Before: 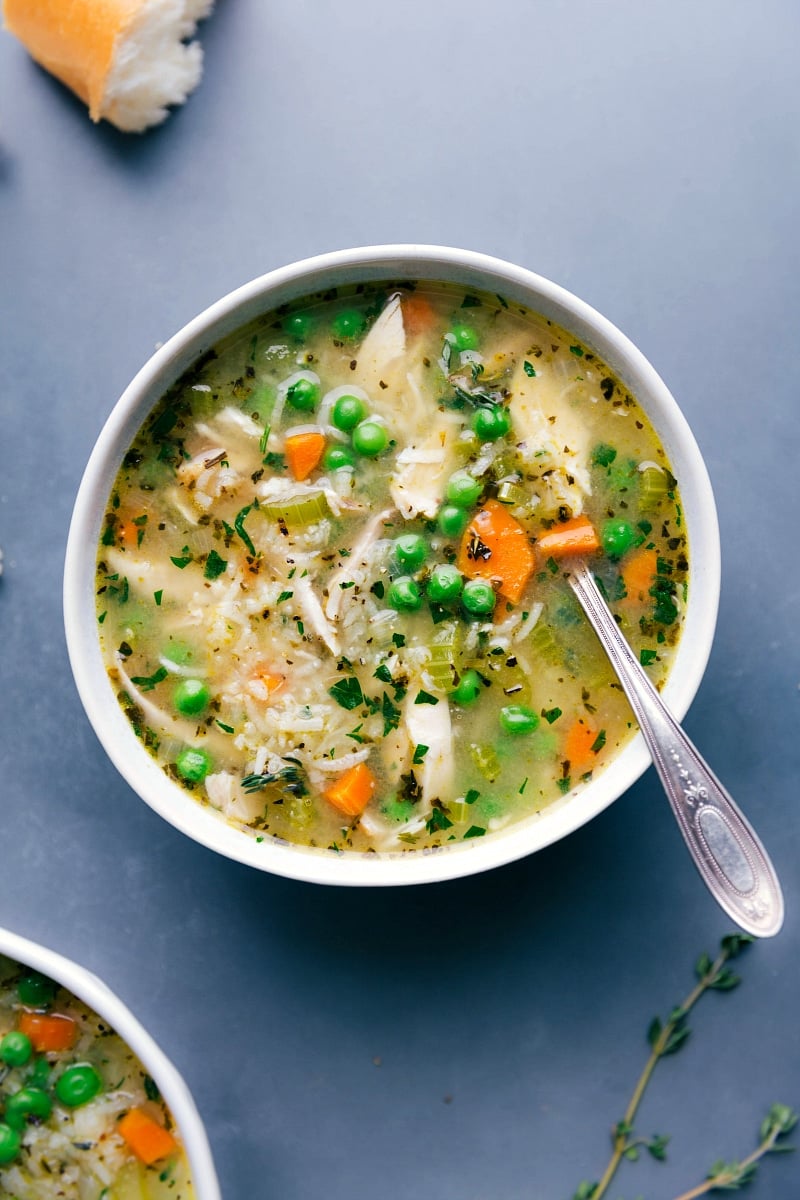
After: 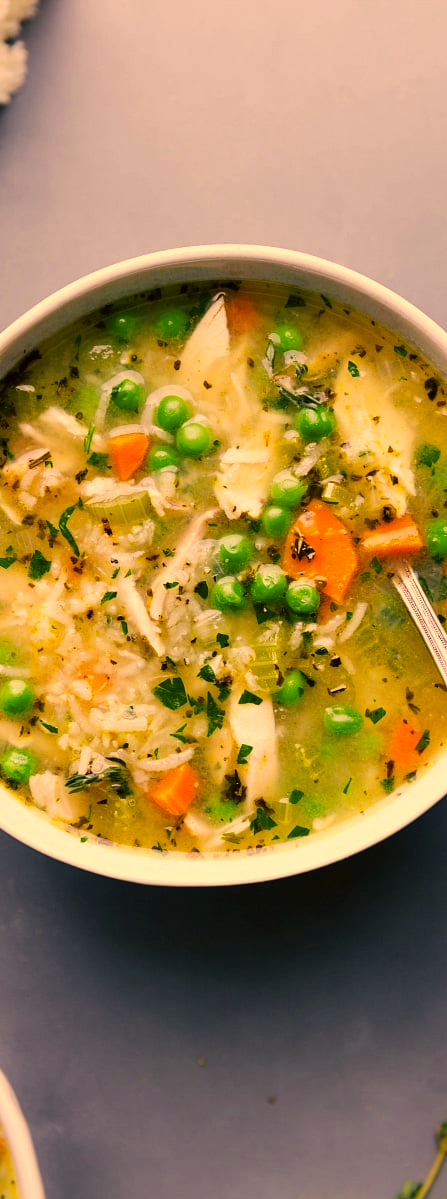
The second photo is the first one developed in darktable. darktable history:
crop: left 22.042%, right 21.982%, bottom 0.001%
color correction: highlights a* 18.69, highlights b* 35.4, shadows a* 1.84, shadows b* 6.22, saturation 1.01
